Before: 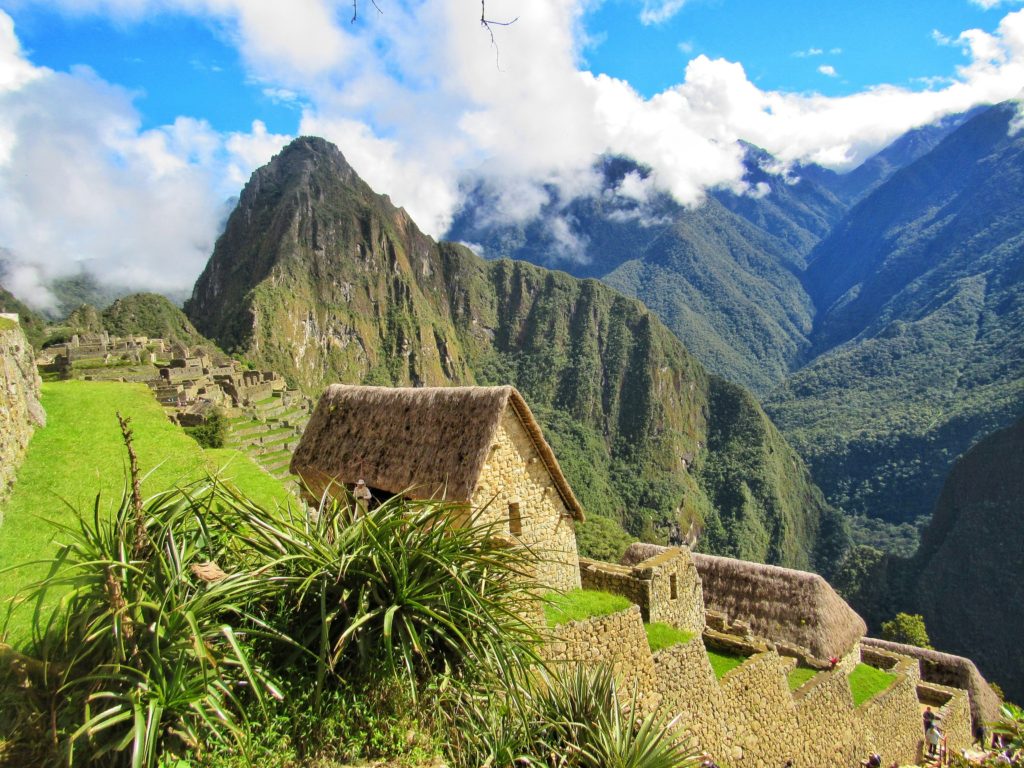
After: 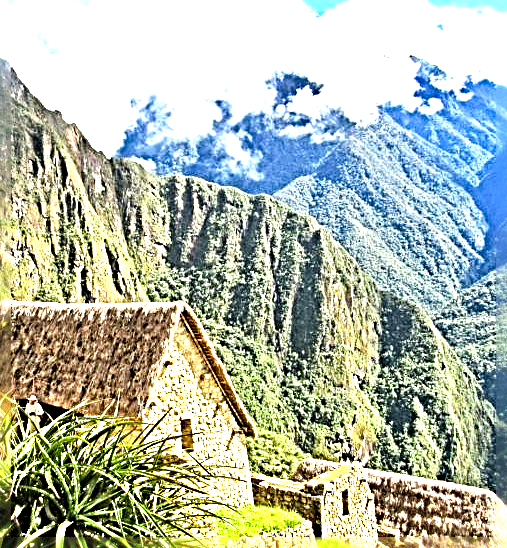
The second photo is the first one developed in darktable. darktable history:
sharpen: radius 4.001, amount 2
exposure: black level correction 0.001, exposure 1.719 EV, compensate exposure bias true, compensate highlight preservation false
crop: left 32.075%, top 10.976%, right 18.355%, bottom 17.596%
